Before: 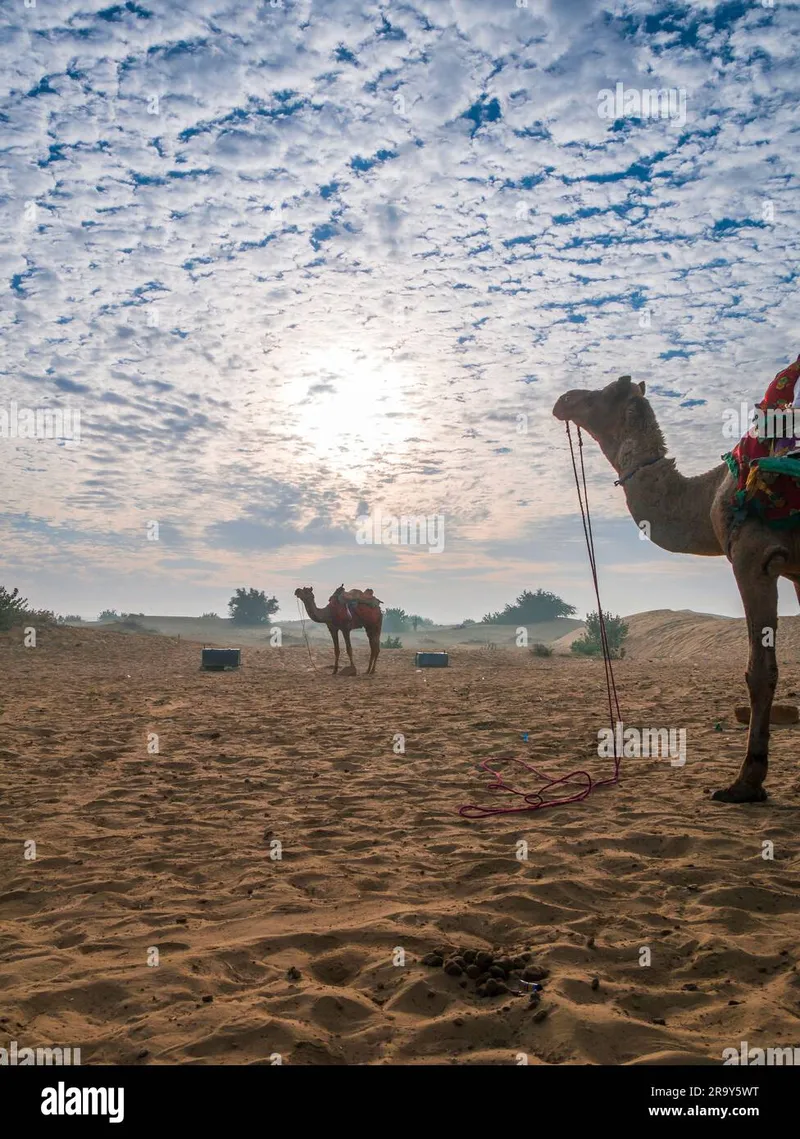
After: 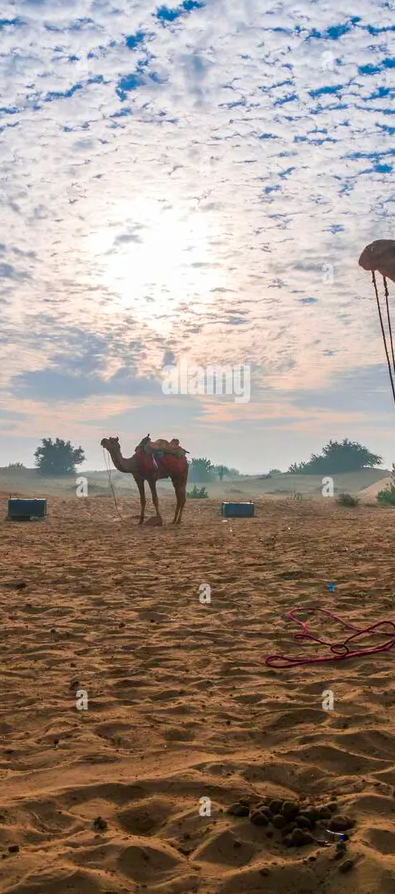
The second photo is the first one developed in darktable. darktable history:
contrast brightness saturation: contrast 0.09, saturation 0.28
crop and rotate: angle 0.02°, left 24.353%, top 13.219%, right 26.156%, bottom 8.224%
